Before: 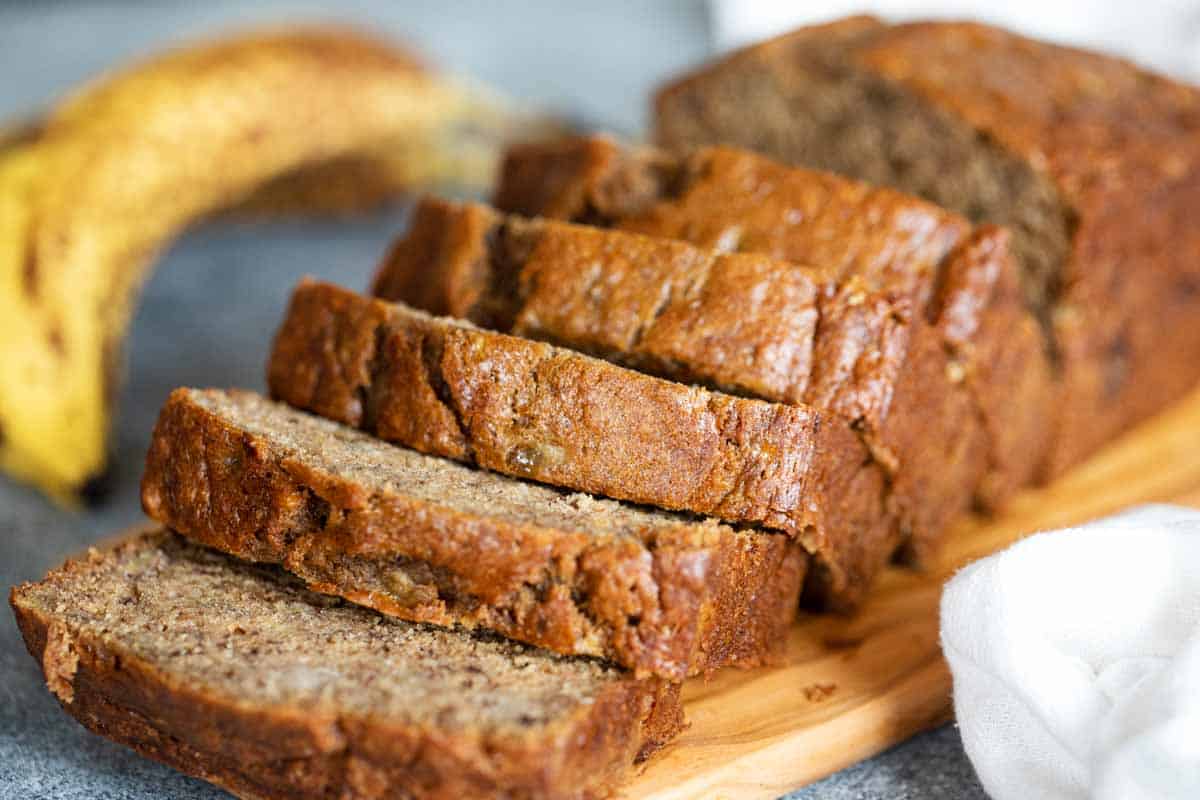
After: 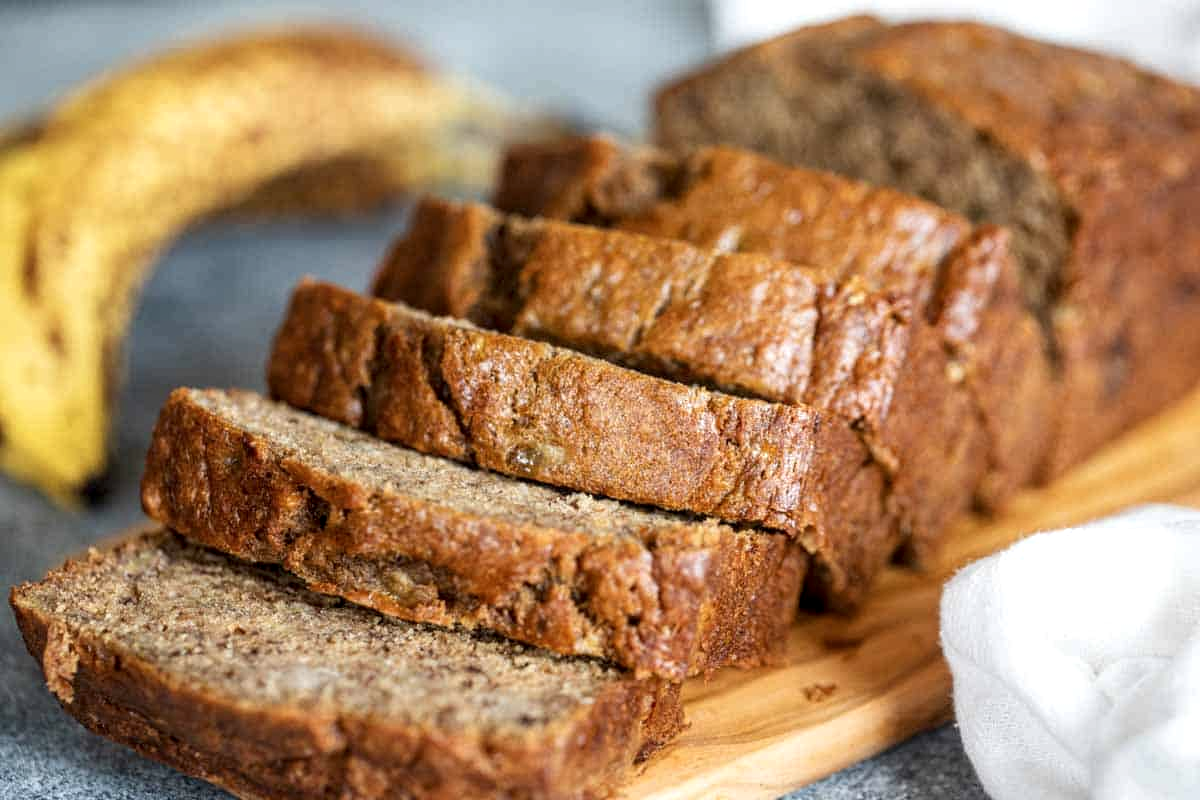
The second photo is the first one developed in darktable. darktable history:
local contrast: on, module defaults
contrast brightness saturation: saturation -0.063
